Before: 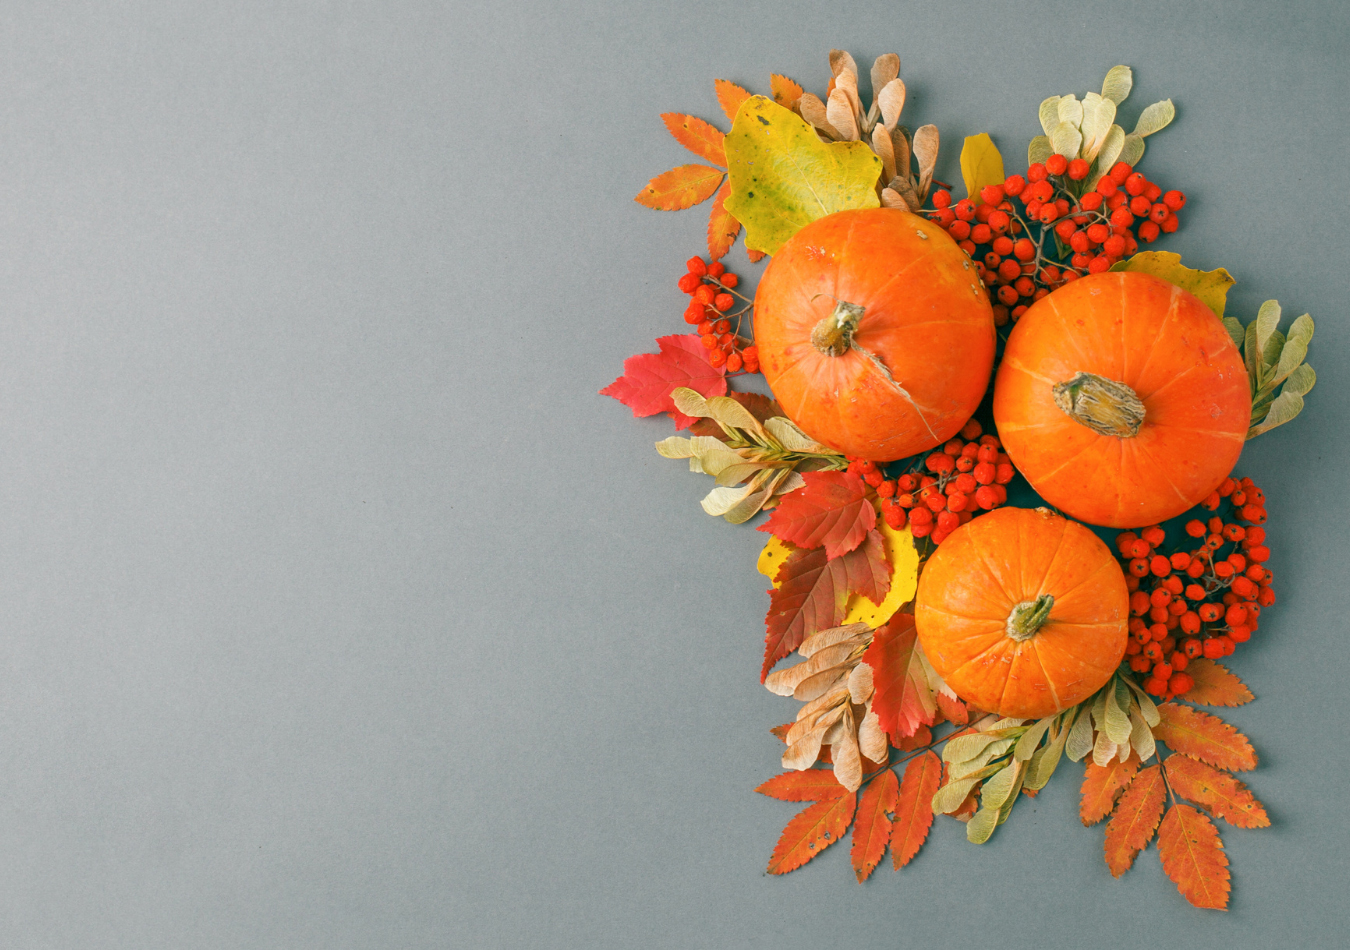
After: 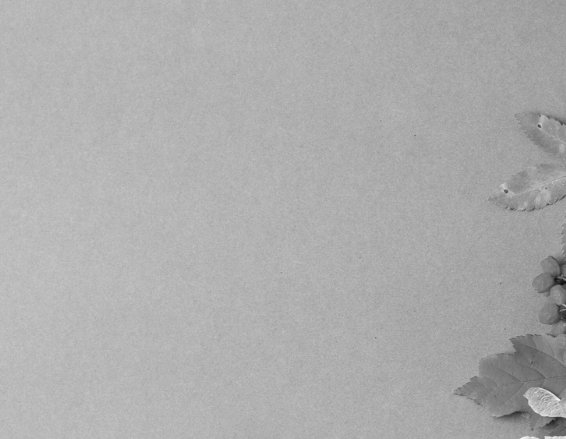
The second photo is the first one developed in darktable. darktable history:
crop and rotate: left 10.817%, top 0.062%, right 47.194%, bottom 53.626%
contrast brightness saturation: contrast 0.04, saturation 0.07
monochrome: on, module defaults
local contrast: detail 142%
